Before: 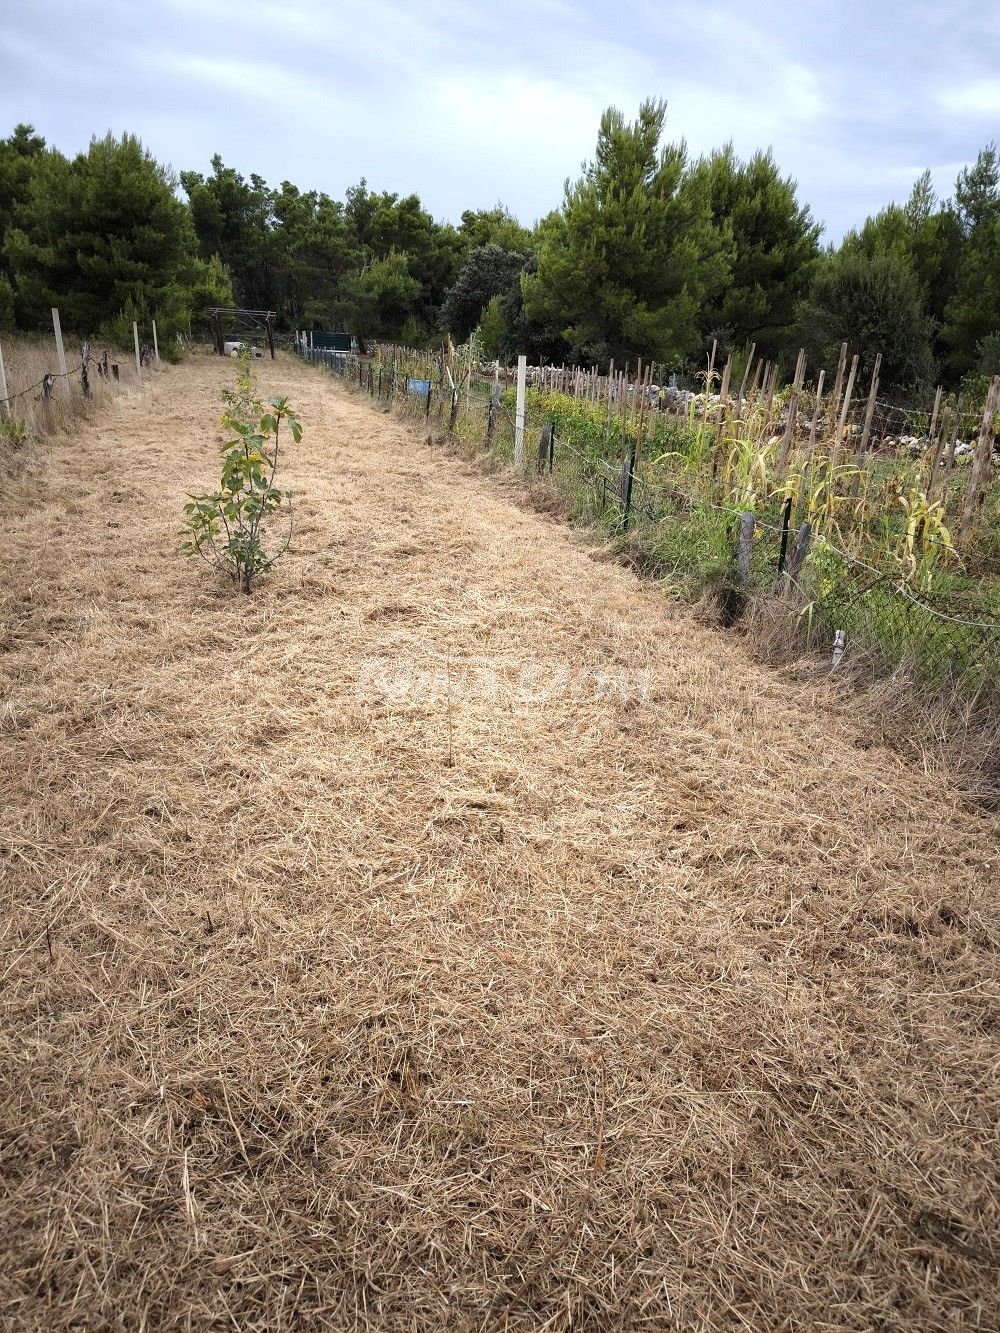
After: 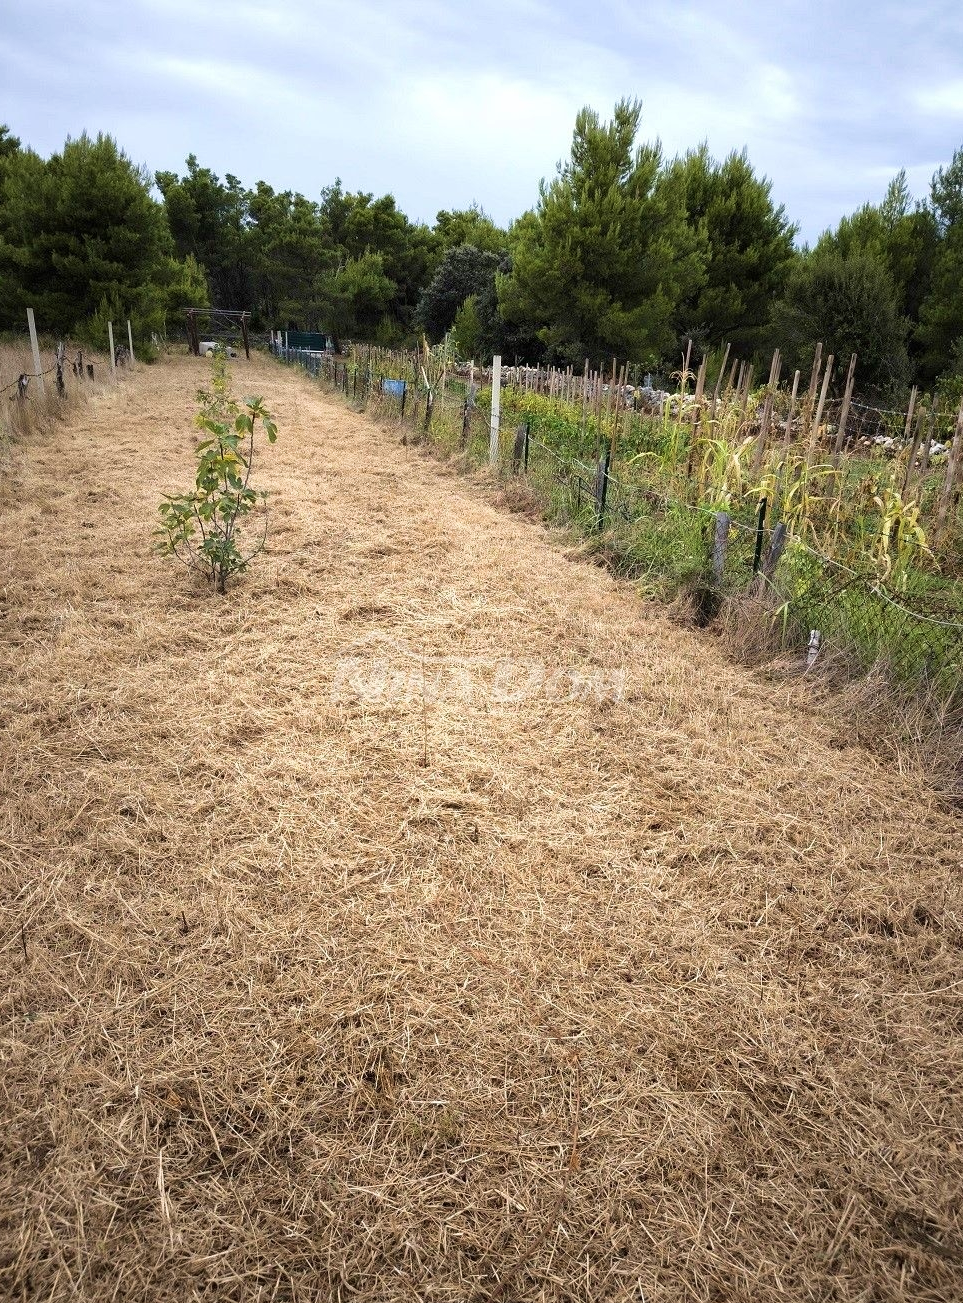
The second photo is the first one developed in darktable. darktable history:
crop and rotate: left 2.536%, right 1.107%, bottom 2.246%
velvia: on, module defaults
